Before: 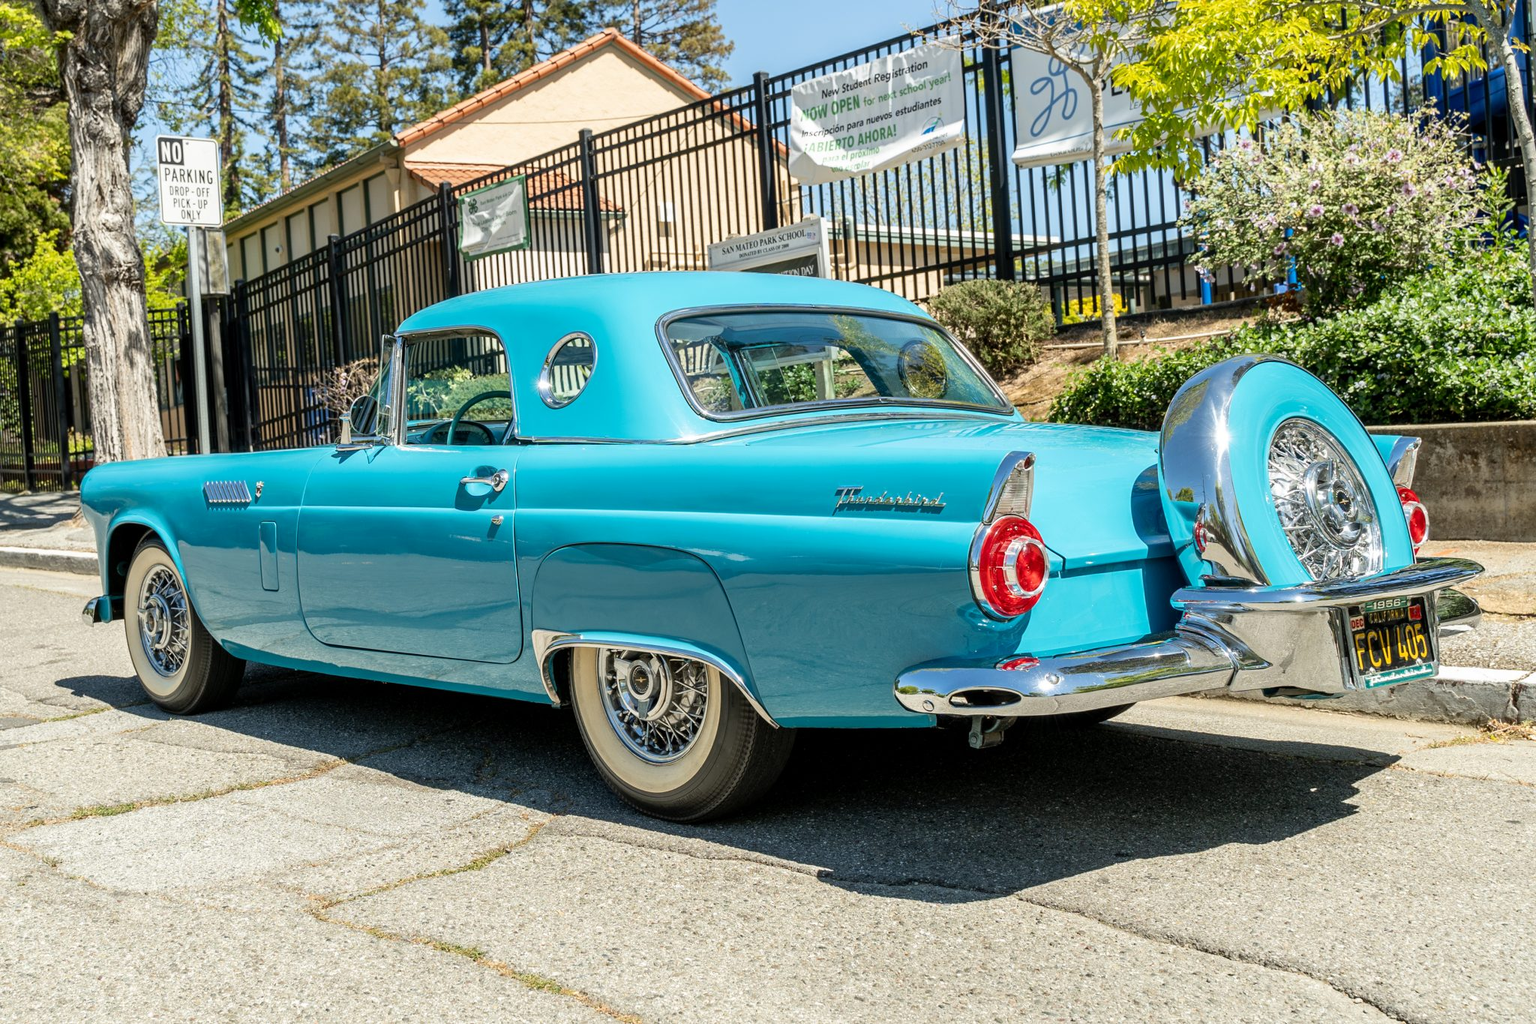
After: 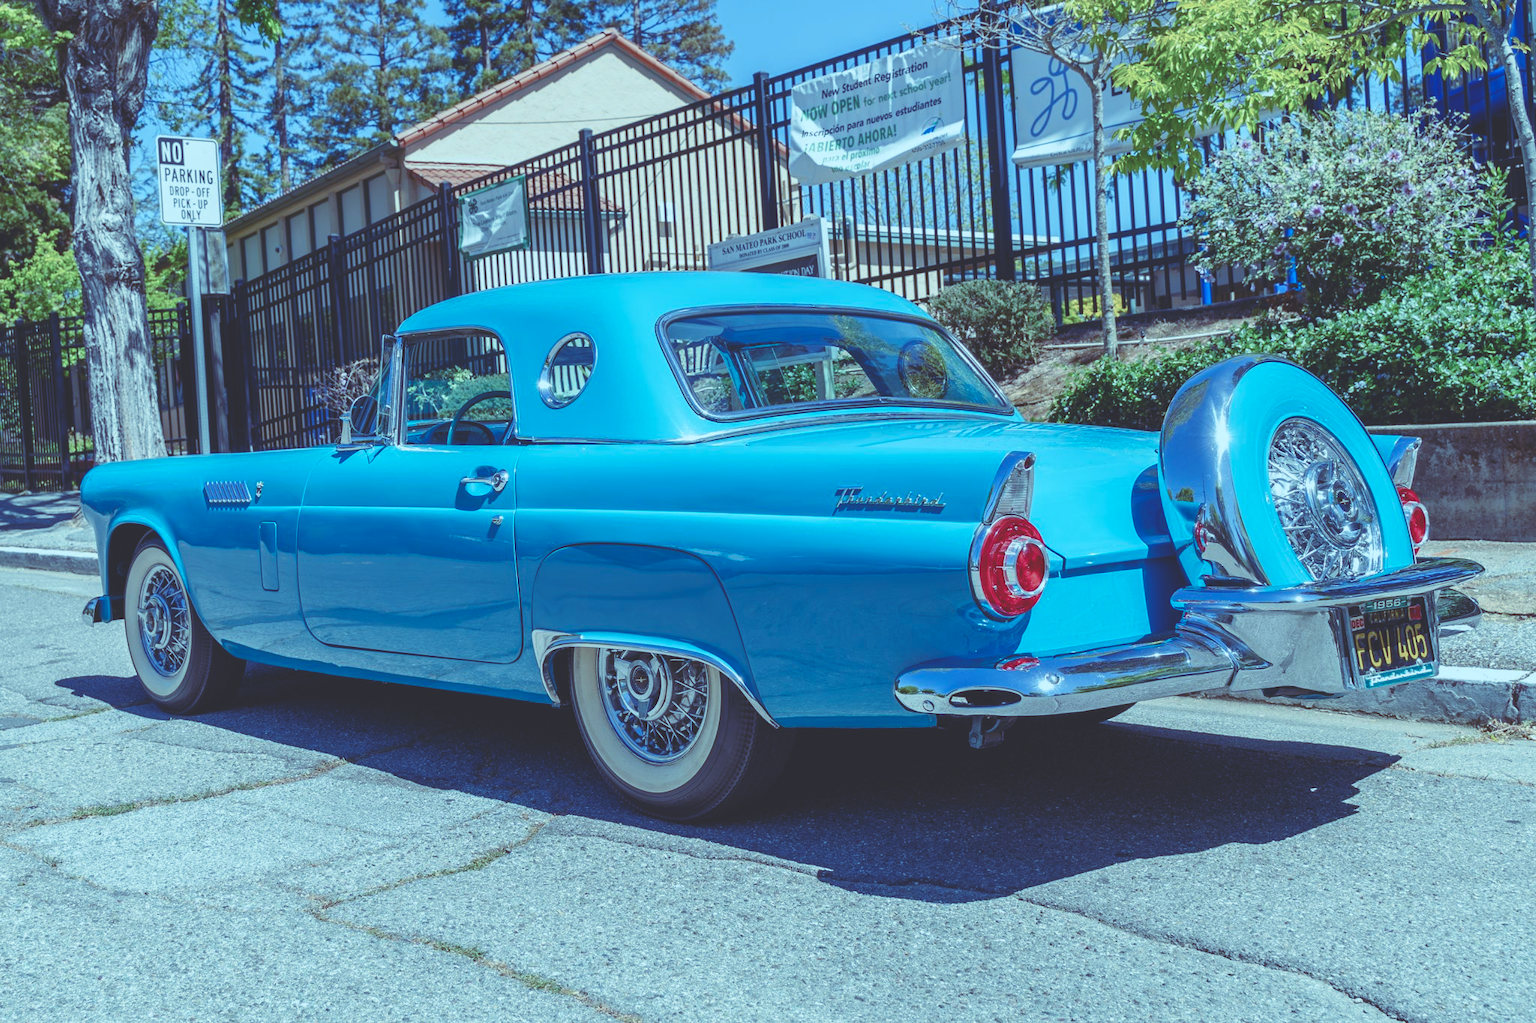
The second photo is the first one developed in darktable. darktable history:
white balance: red 0.967, blue 1.119, emerald 0.756
color balance rgb: shadows lift › chroma 1%, shadows lift › hue 113°, highlights gain › chroma 0.2%, highlights gain › hue 333°, perceptual saturation grading › global saturation 20%, perceptual saturation grading › highlights -50%, perceptual saturation grading › shadows 25%, contrast -10%
rgb curve: curves: ch0 [(0, 0.186) (0.314, 0.284) (0.576, 0.466) (0.805, 0.691) (0.936, 0.886)]; ch1 [(0, 0.186) (0.314, 0.284) (0.581, 0.534) (0.771, 0.746) (0.936, 0.958)]; ch2 [(0, 0.216) (0.275, 0.39) (1, 1)], mode RGB, independent channels, compensate middle gray true, preserve colors none
exposure: exposure 0.014 EV, compensate highlight preservation false
